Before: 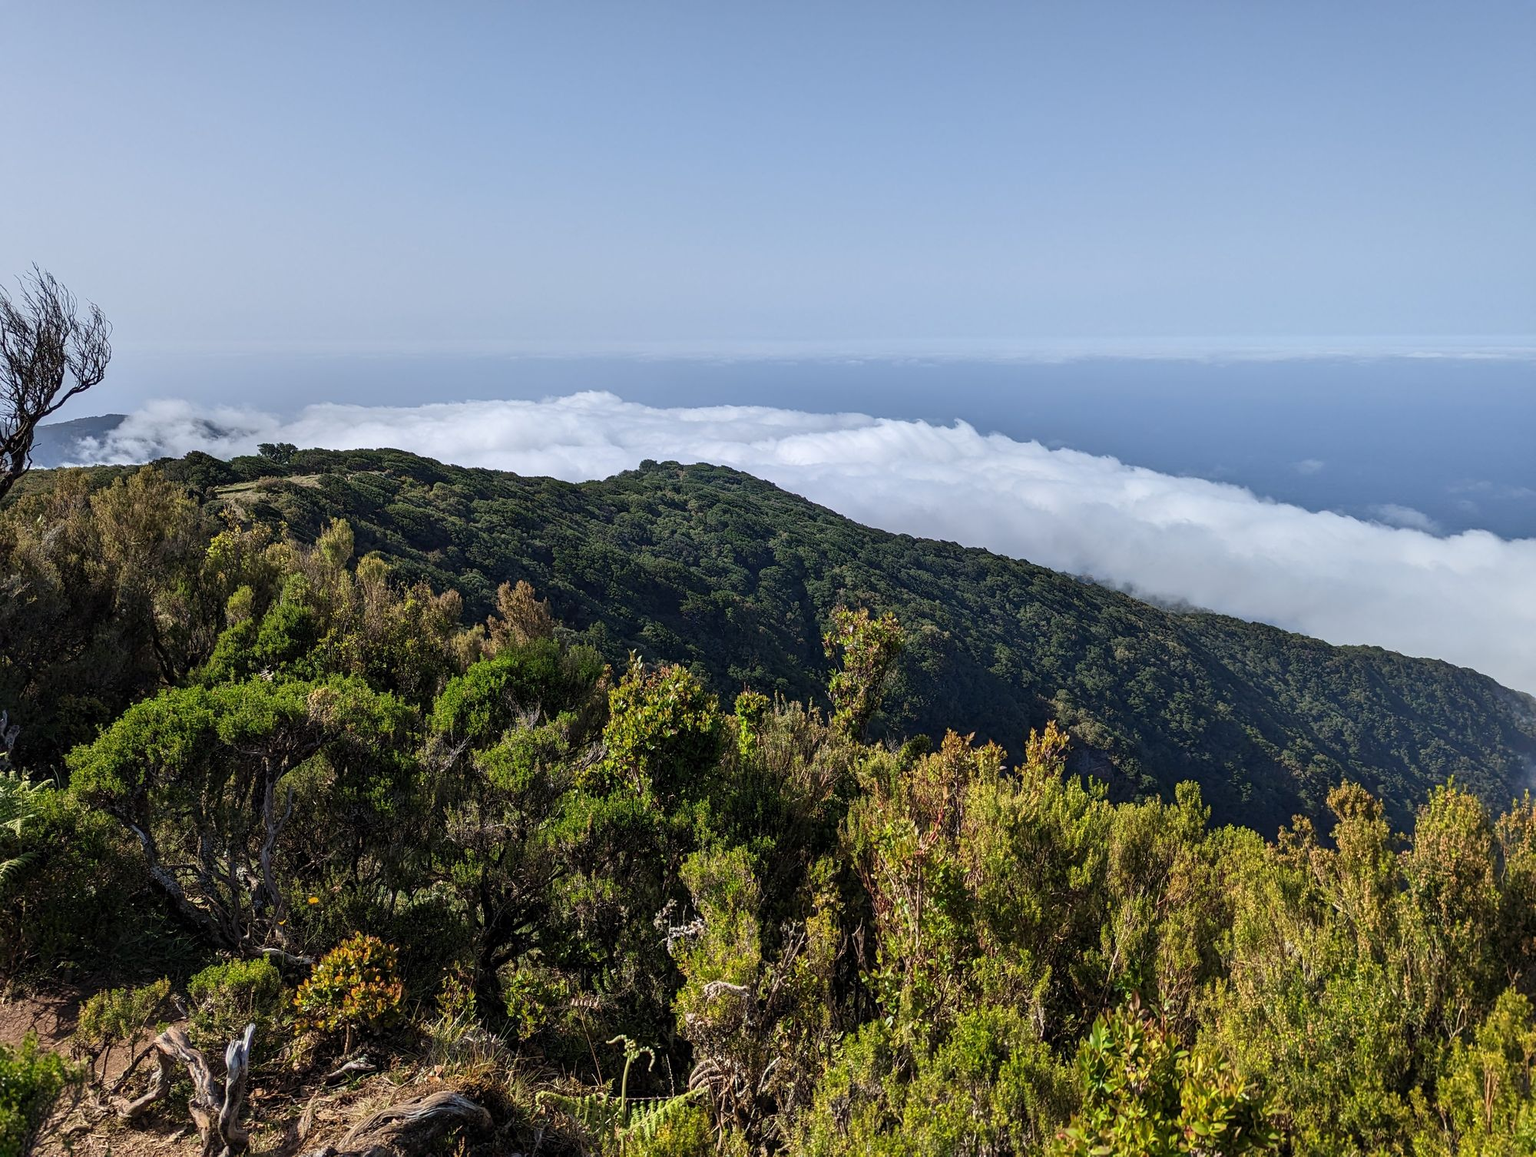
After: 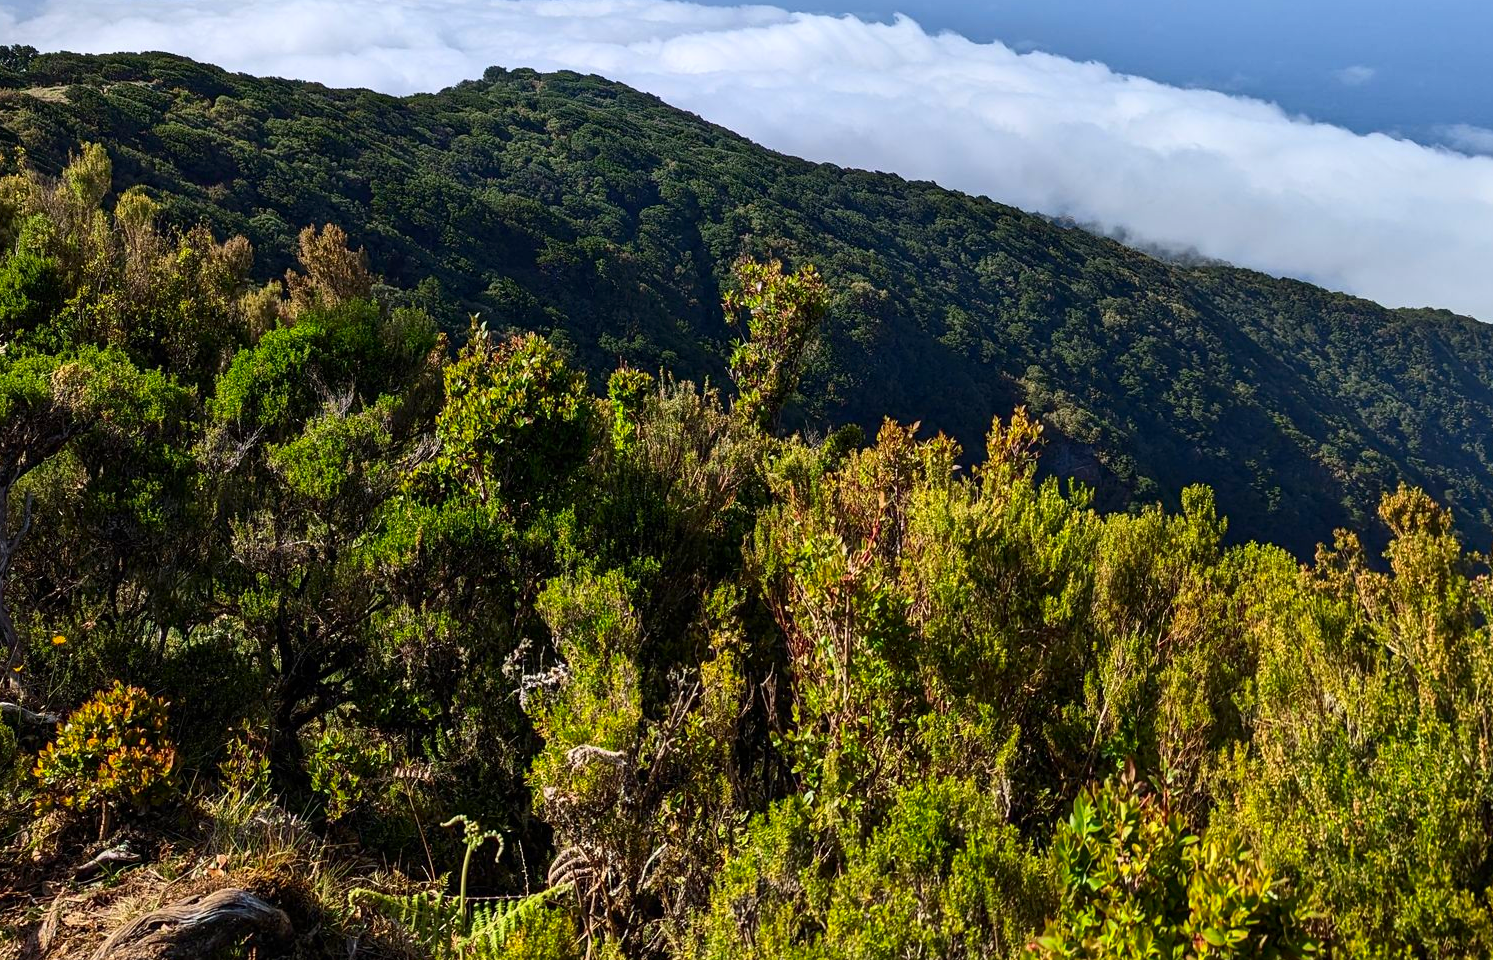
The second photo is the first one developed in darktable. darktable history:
contrast brightness saturation: contrast 0.163, saturation 0.324
crop and rotate: left 17.47%, top 35.374%, right 7.843%, bottom 0.865%
tone equalizer: on, module defaults
